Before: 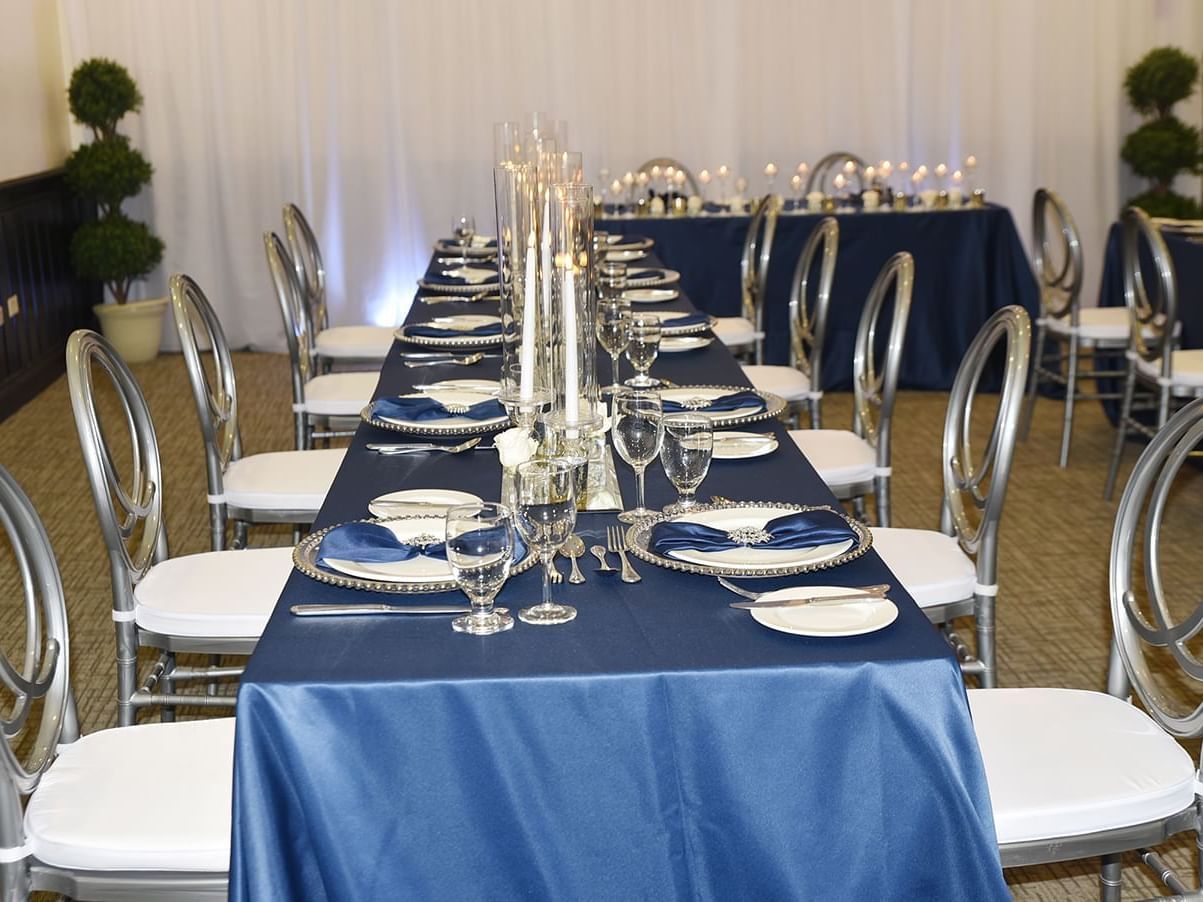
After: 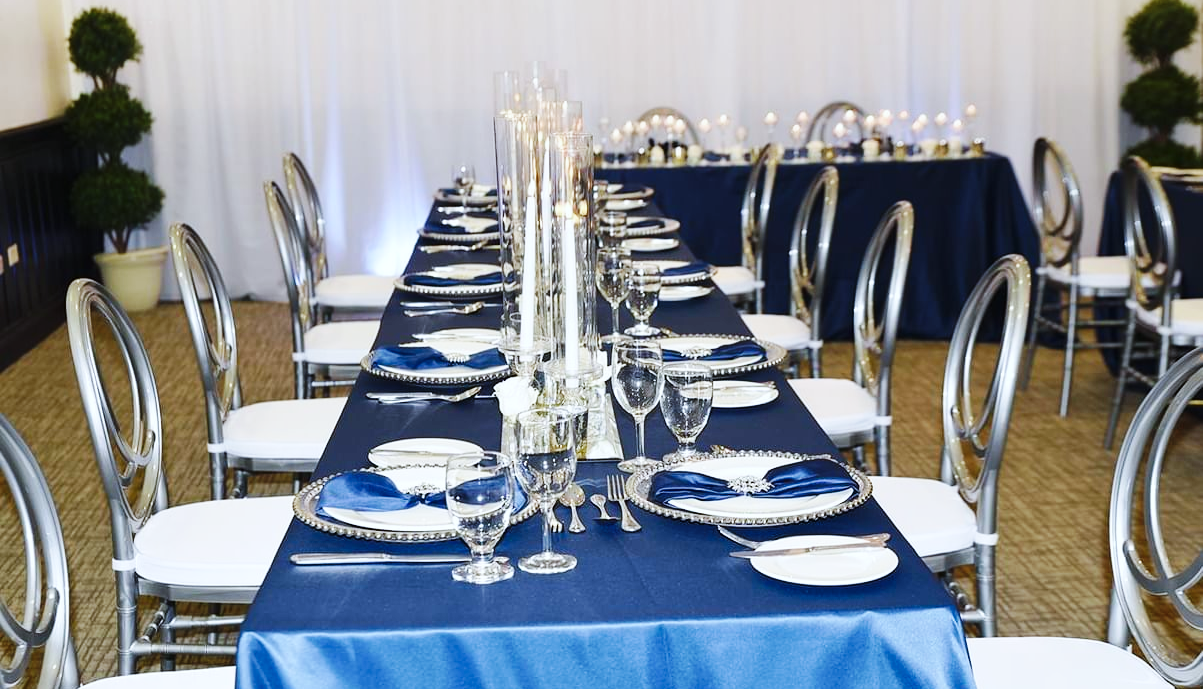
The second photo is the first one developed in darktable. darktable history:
crop: top 5.712%, bottom 17.804%
base curve: curves: ch0 [(0, 0) (0.032, 0.025) (0.121, 0.166) (0.206, 0.329) (0.605, 0.79) (1, 1)], preserve colors none
color calibration: x 0.37, y 0.382, temperature 4314.23 K, saturation algorithm version 1 (2020)
